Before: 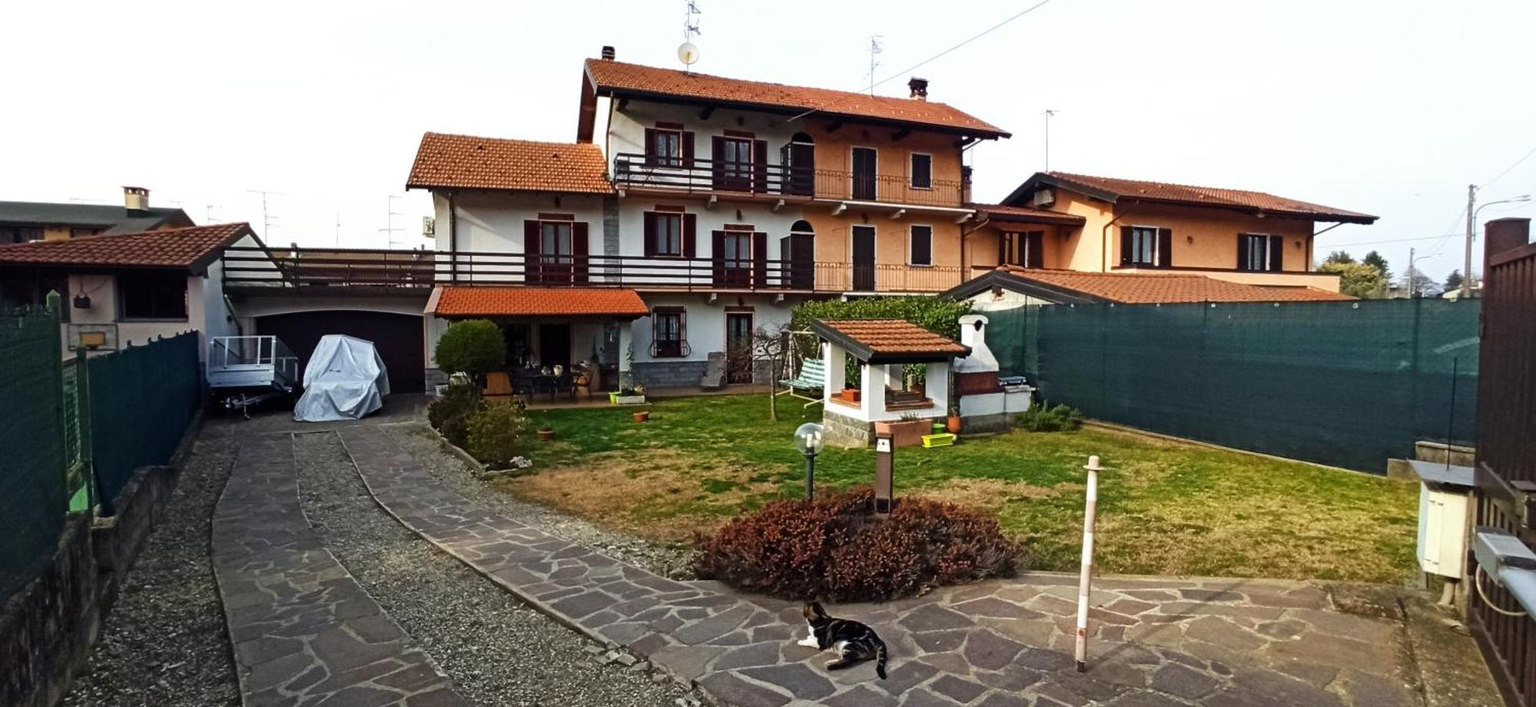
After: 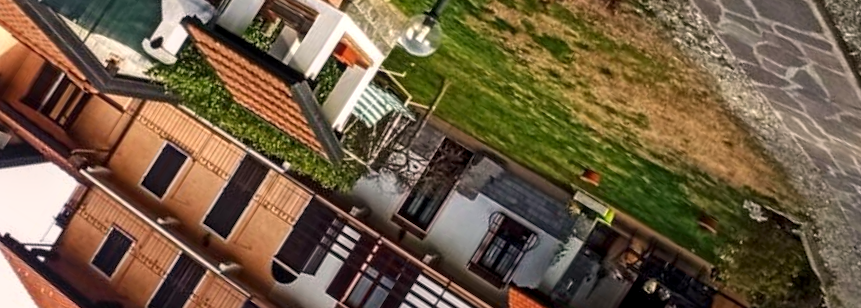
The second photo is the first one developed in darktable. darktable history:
color correction: highlights a* 5.98, highlights b* 4.81
local contrast: on, module defaults
crop and rotate: angle 147.63°, left 9.125%, top 15.601%, right 4.427%, bottom 17.096%
